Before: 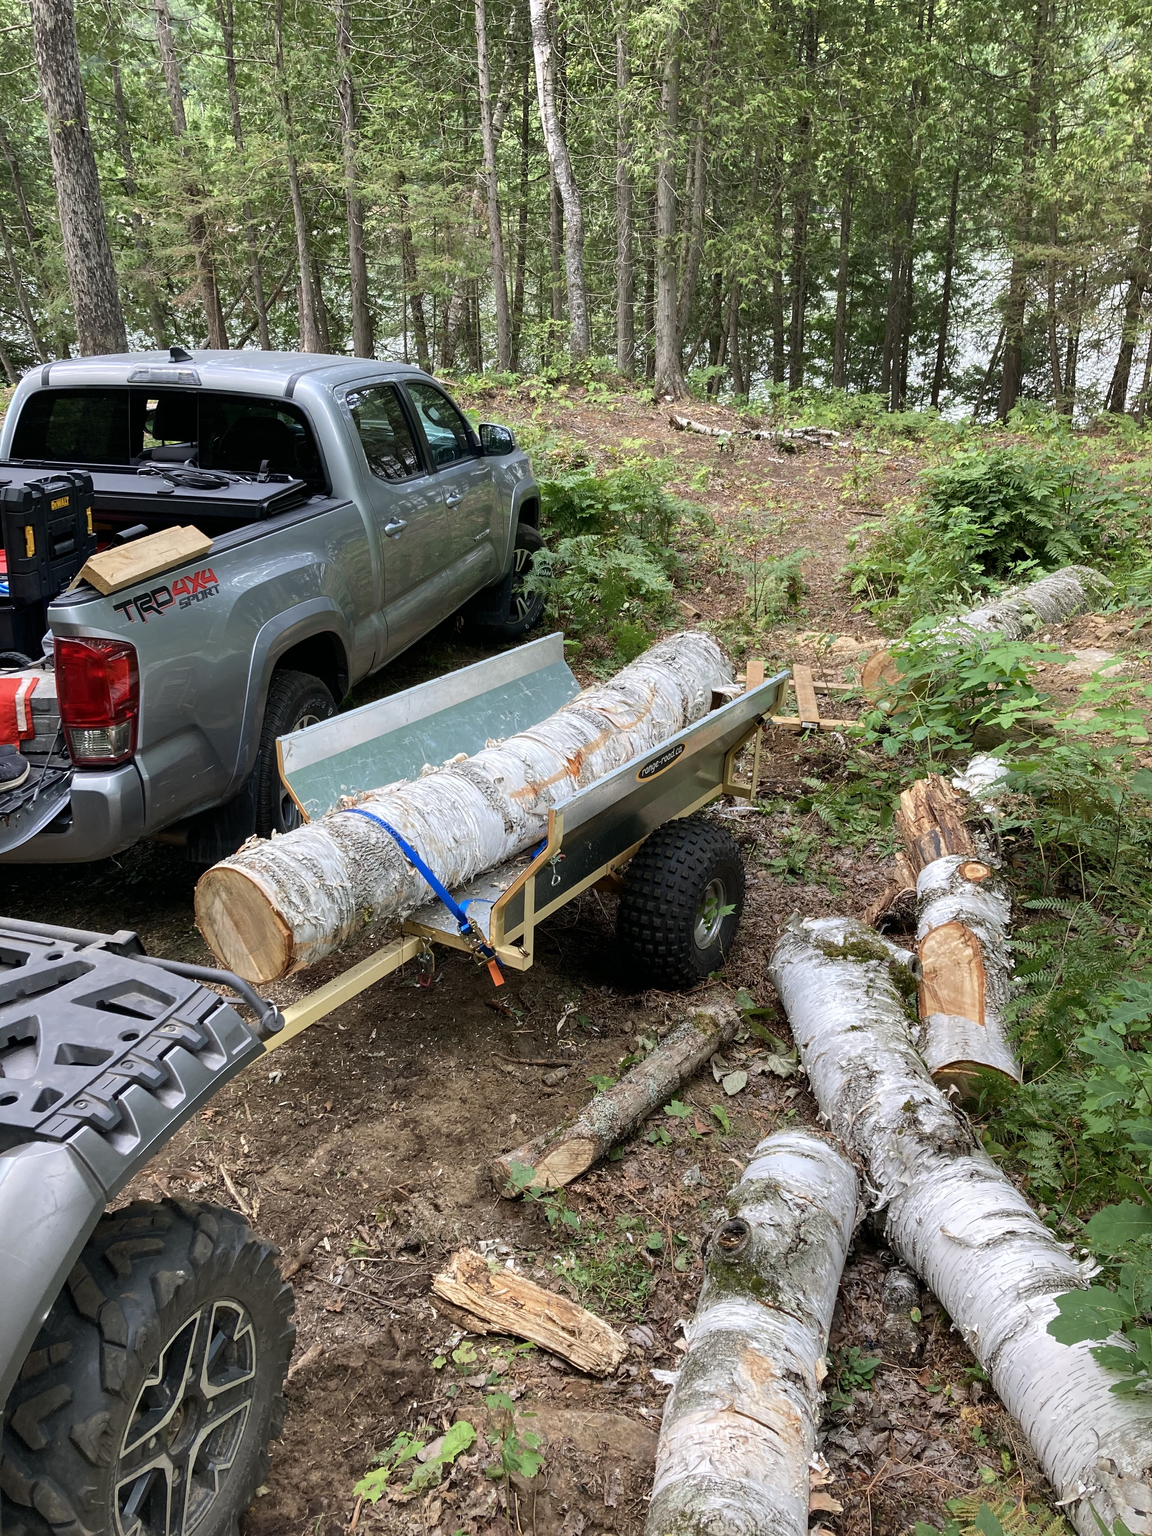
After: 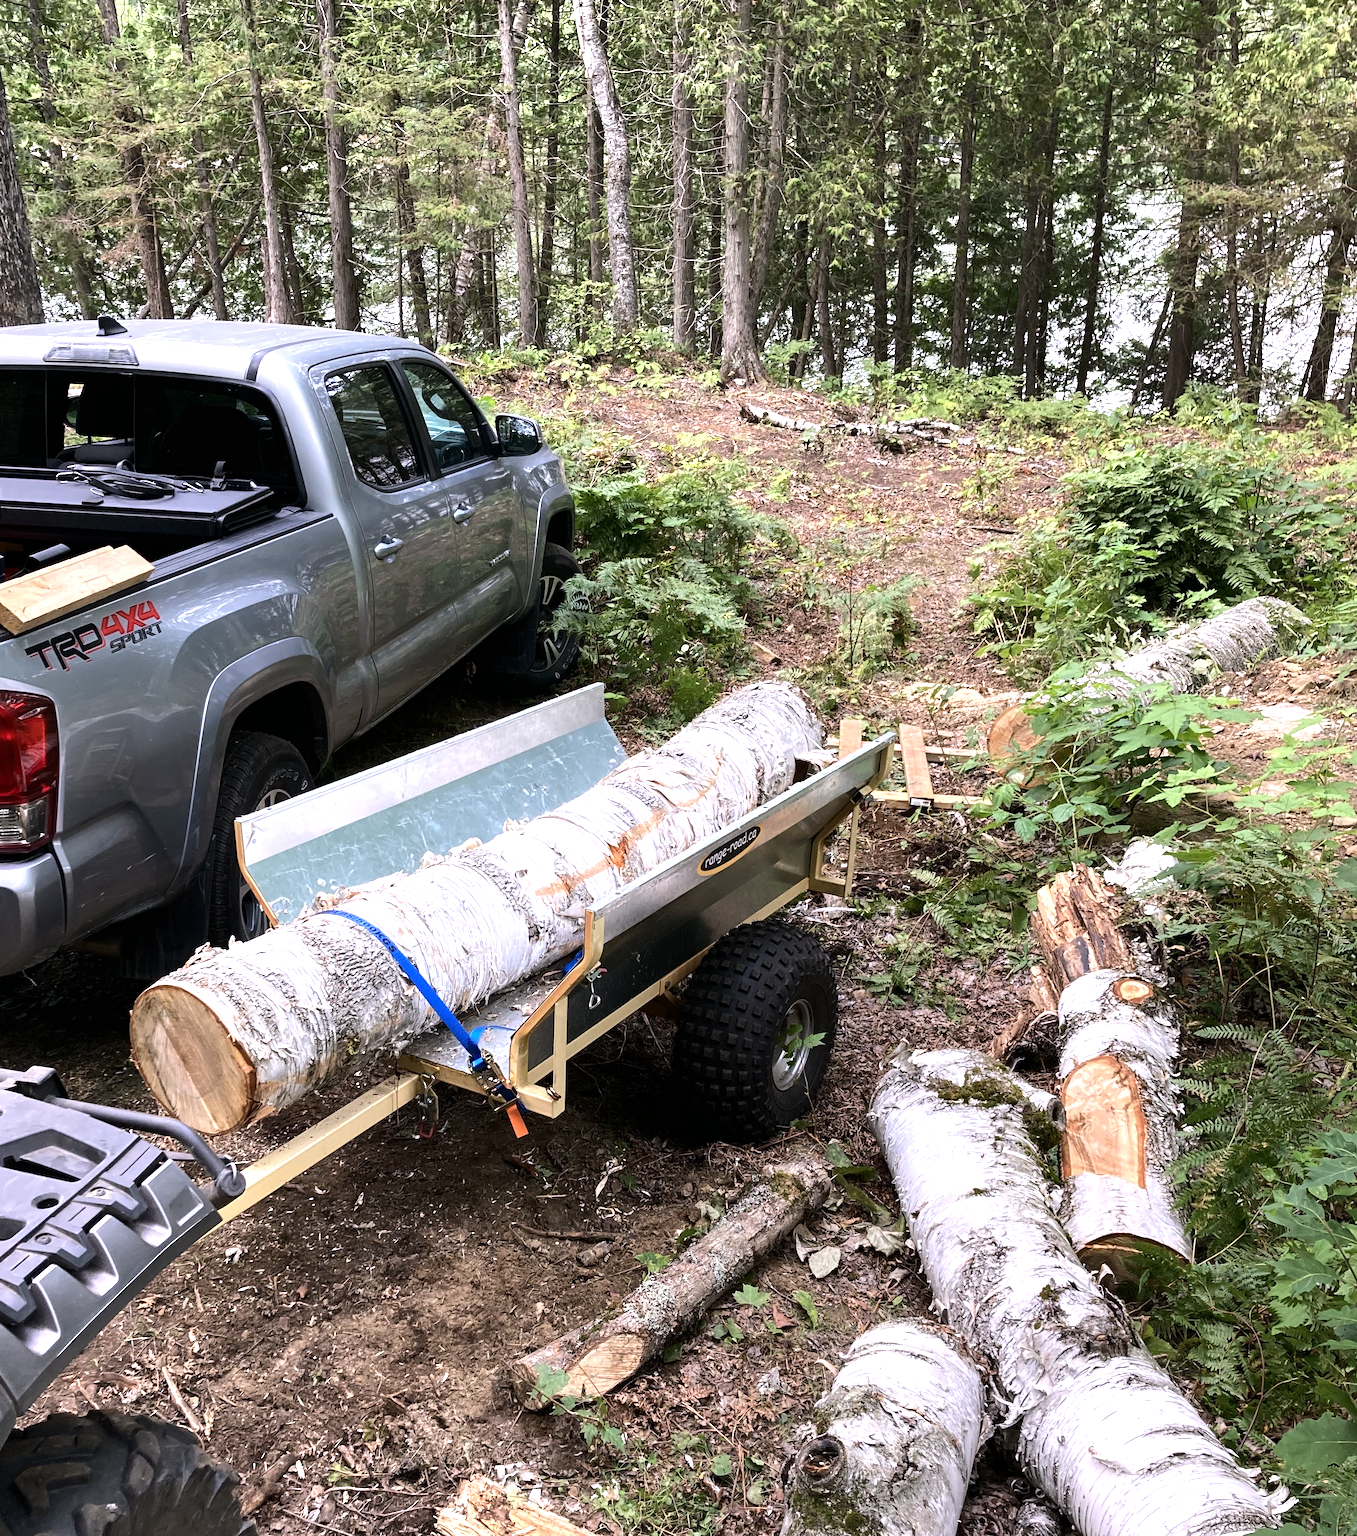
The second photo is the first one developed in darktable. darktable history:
tone equalizer: -8 EV -0.75 EV, -7 EV -0.7 EV, -6 EV -0.6 EV, -5 EV -0.4 EV, -3 EV 0.4 EV, -2 EV 0.6 EV, -1 EV 0.7 EV, +0 EV 0.75 EV, edges refinement/feathering 500, mask exposure compensation -1.57 EV, preserve details no
white balance: red 1.05, blue 1.072
crop: left 8.155%, top 6.611%, bottom 15.385%
